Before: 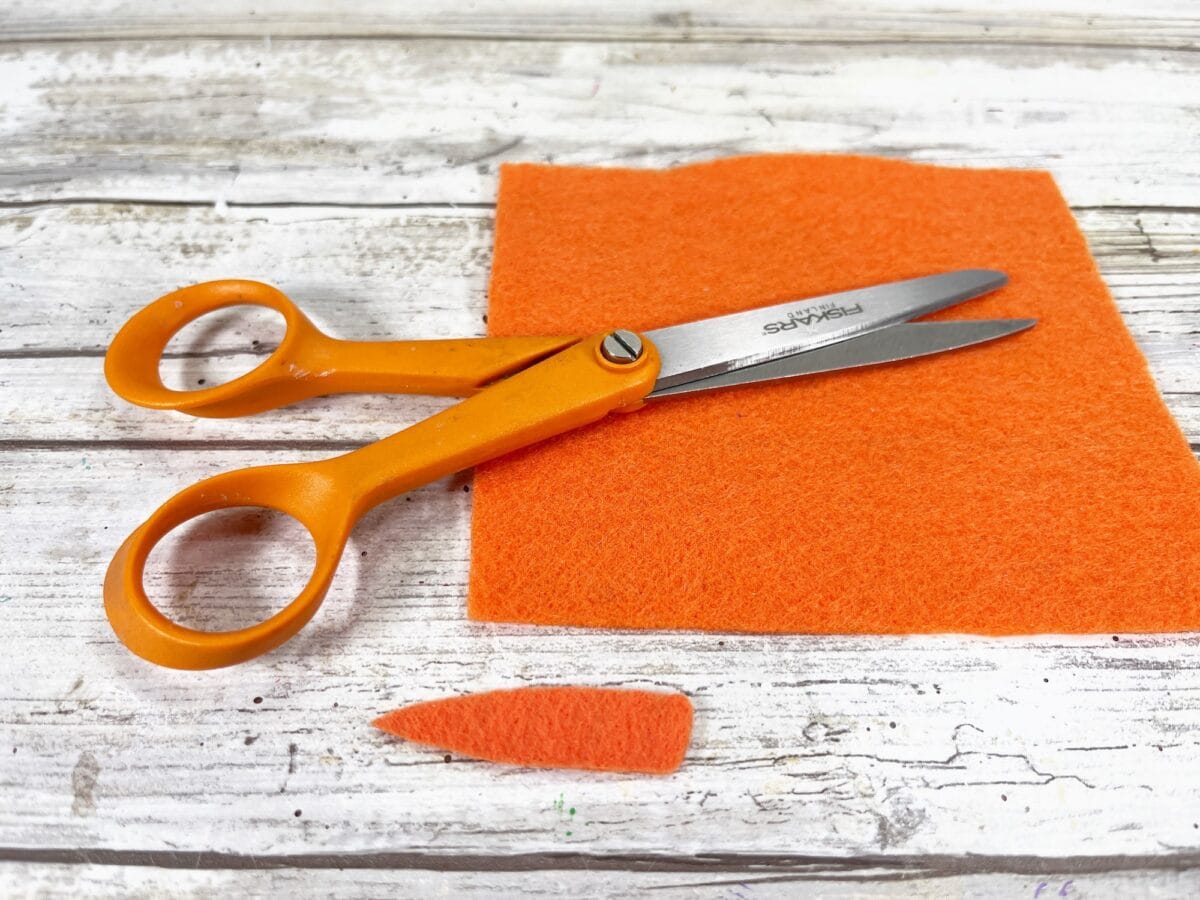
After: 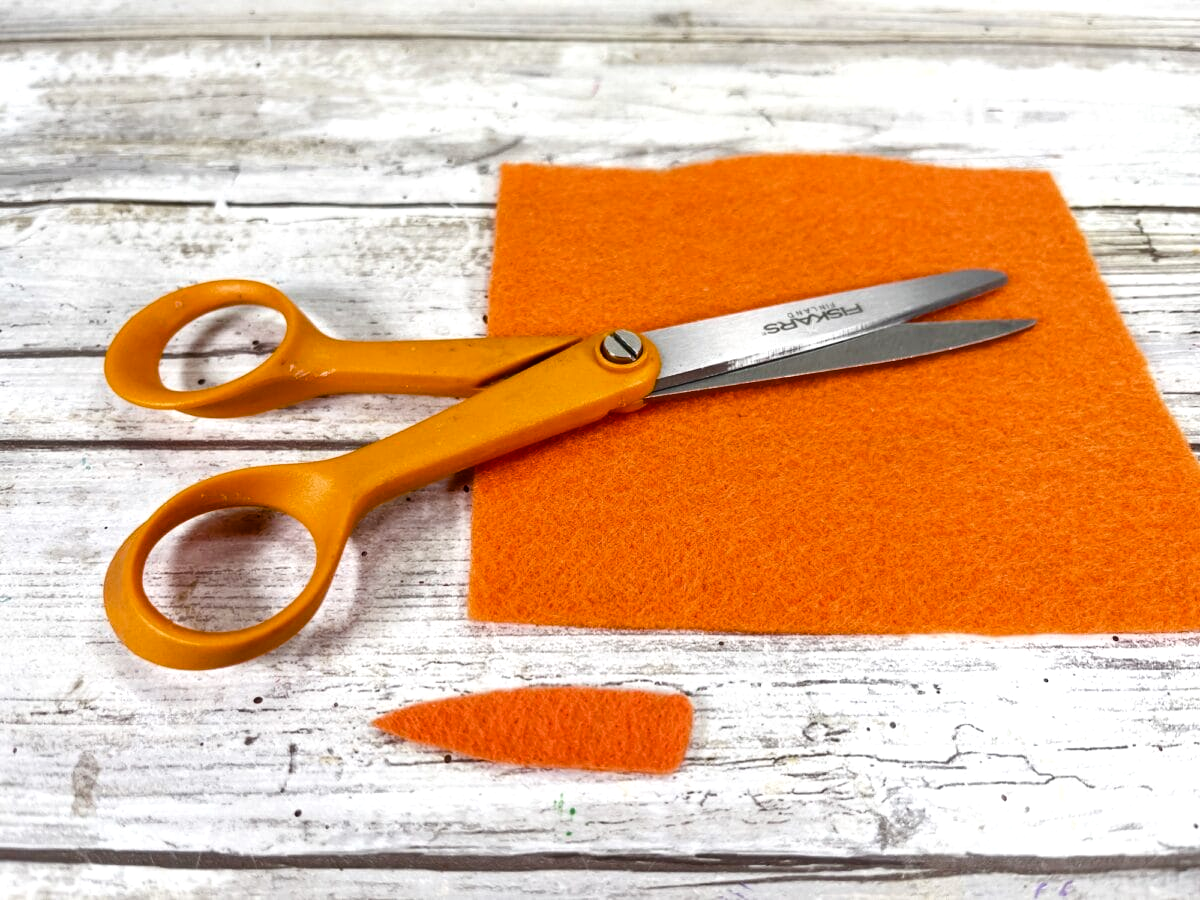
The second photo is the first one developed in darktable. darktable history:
tone equalizer: -8 EV -0.75 EV, -7 EV -0.7 EV, -6 EV -0.6 EV, -5 EV -0.4 EV, -3 EV 0.4 EV, -2 EV 0.6 EV, -1 EV 0.7 EV, +0 EV 0.75 EV, edges refinement/feathering 500, mask exposure compensation -1.57 EV, preserve details no
color zones: curves: ch0 [(0, 0.613) (0.01, 0.613) (0.245, 0.448) (0.498, 0.529) (0.642, 0.665) (0.879, 0.777) (0.99, 0.613)]; ch1 [(0, 0) (0.143, 0) (0.286, 0) (0.429, 0) (0.571, 0) (0.714, 0) (0.857, 0)], mix -93.41%
exposure: exposure -0.492 EV, compensate highlight preservation false
color balance rgb: perceptual saturation grading › global saturation 35%, perceptual saturation grading › highlights -30%, perceptual saturation grading › shadows 35%, perceptual brilliance grading › global brilliance 3%, perceptual brilliance grading › highlights -3%, perceptual brilliance grading › shadows 3%
